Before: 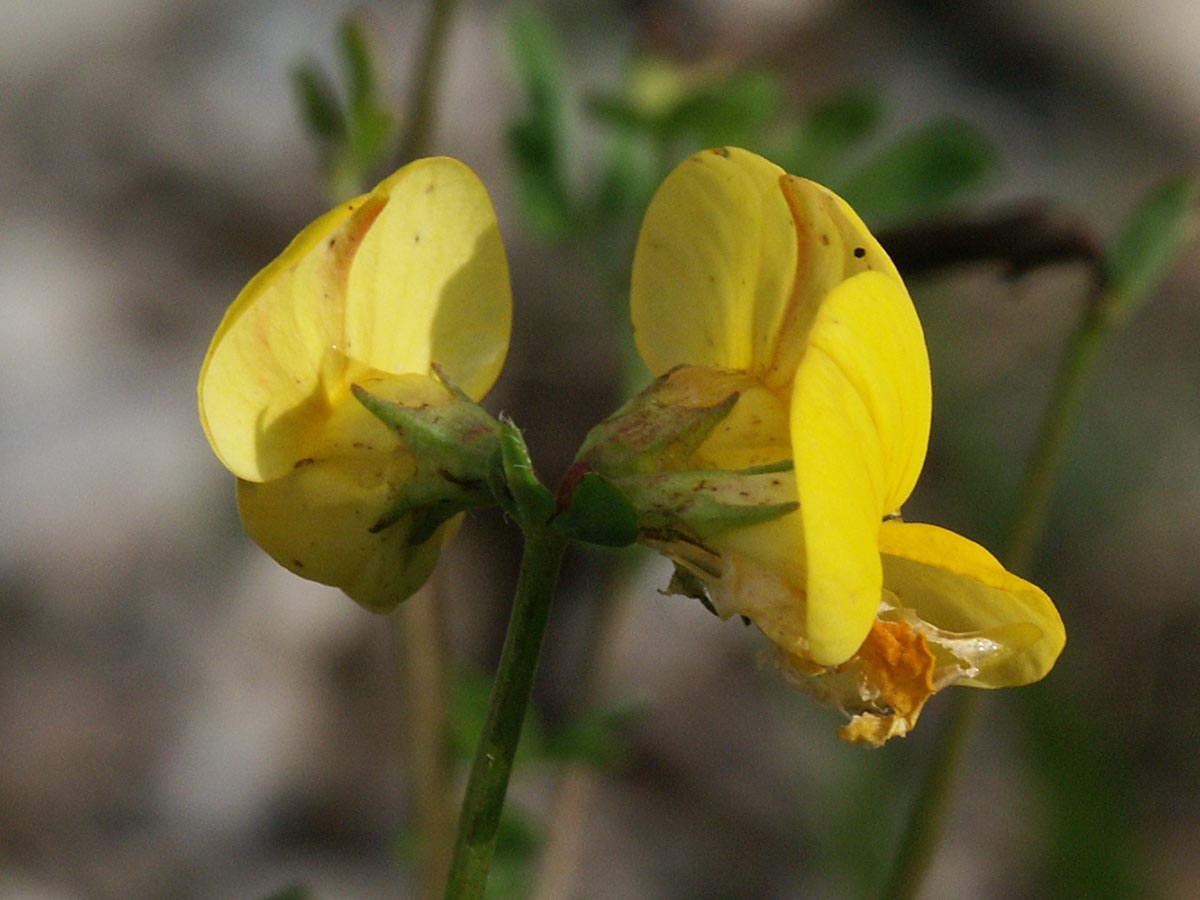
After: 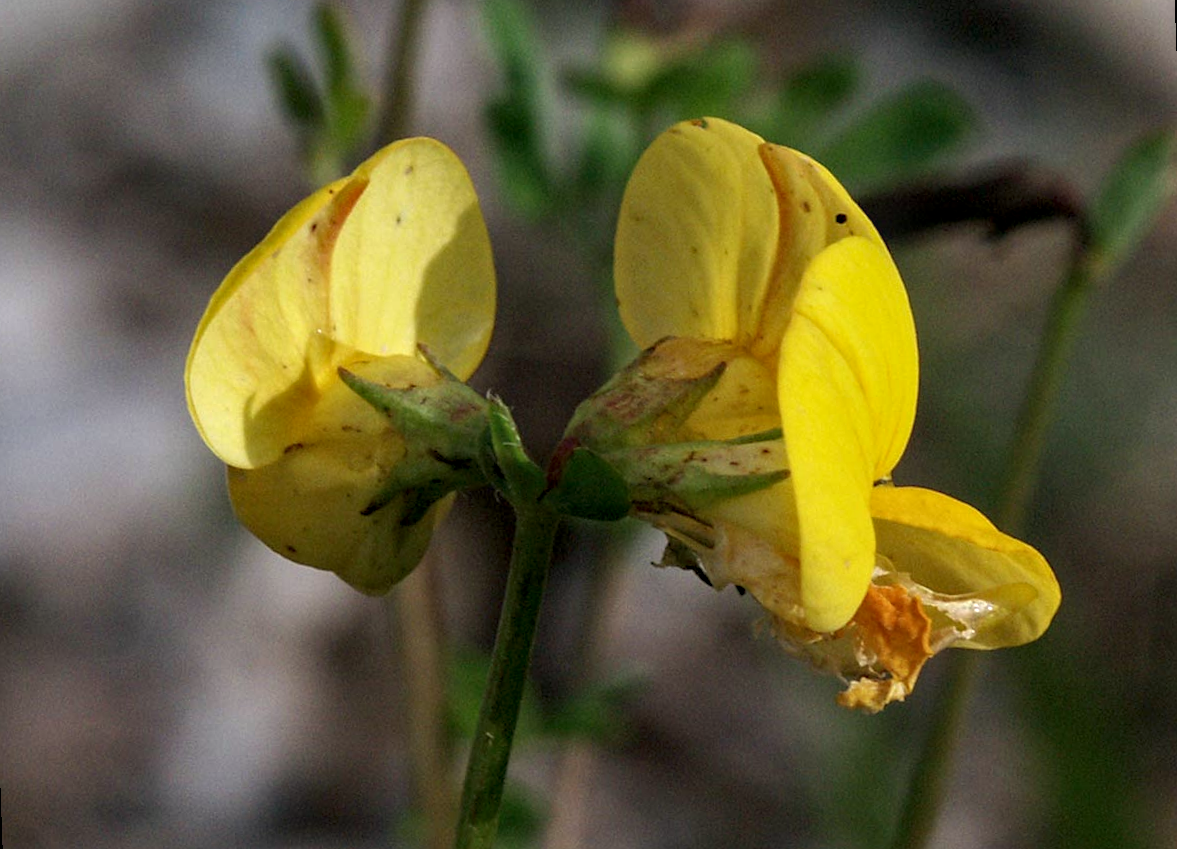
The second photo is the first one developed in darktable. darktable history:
haze removal: compatibility mode true, adaptive false
local contrast: detail 130%
rotate and perspective: rotation -2°, crop left 0.022, crop right 0.978, crop top 0.049, crop bottom 0.951
